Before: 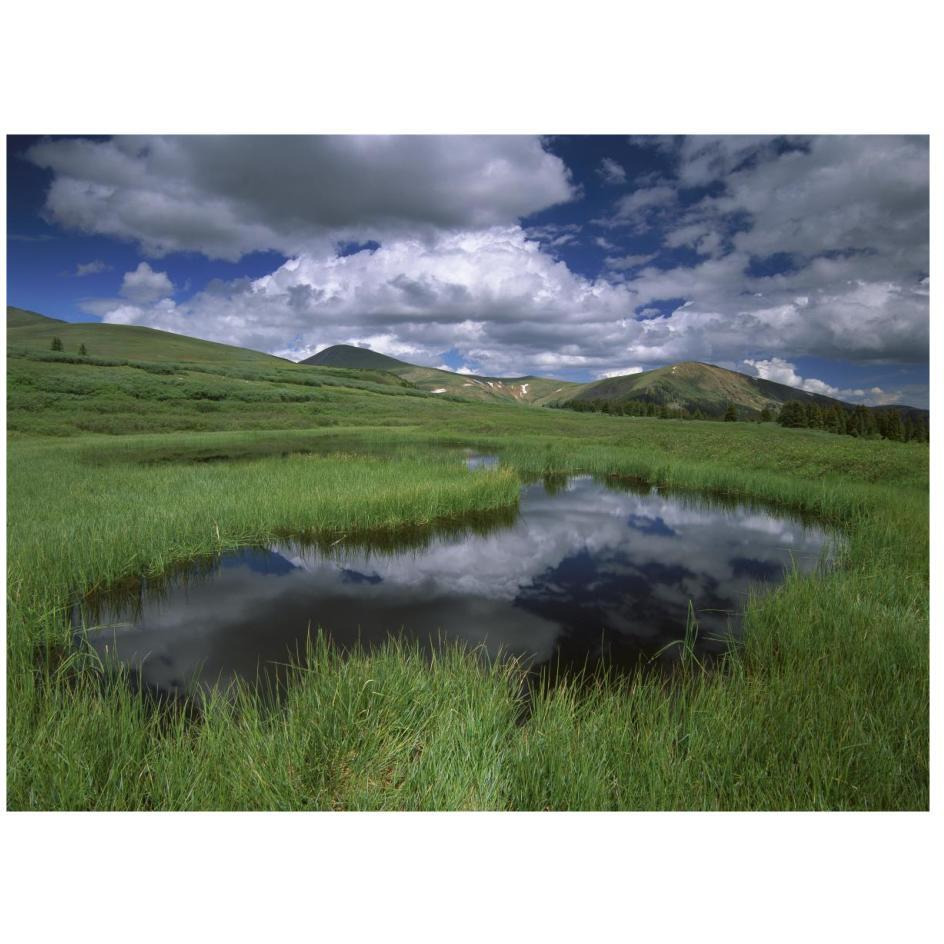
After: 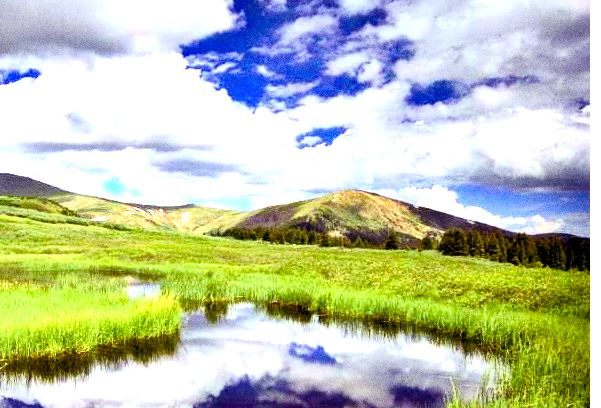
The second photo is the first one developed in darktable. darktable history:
grain: coarseness 0.09 ISO, strength 40%
color balance rgb: shadows lift › luminance -21.66%, shadows lift › chroma 8.98%, shadows lift › hue 283.37°, power › chroma 1.55%, power › hue 25.59°, highlights gain › luminance 6.08%, highlights gain › chroma 2.55%, highlights gain › hue 90°, global offset › luminance -0.87%, perceptual saturation grading › global saturation 27.49%, perceptual saturation grading › highlights -28.39%, perceptual saturation grading › mid-tones 15.22%, perceptual saturation grading › shadows 33.98%, perceptual brilliance grading › highlights 10%, perceptual brilliance grading › mid-tones 5%
local contrast: mode bilateral grid, contrast 20, coarseness 100, detail 150%, midtone range 0.2
contrast brightness saturation: contrast 0.2, brightness 0.16, saturation 0.22
contrast equalizer: octaves 7, y [[0.6 ×6], [0.55 ×6], [0 ×6], [0 ×6], [0 ×6]]
exposure: black level correction 0, exposure 1.55 EV, compensate exposure bias true, compensate highlight preservation false
crop: left 36.005%, top 18.293%, right 0.31%, bottom 38.444%
